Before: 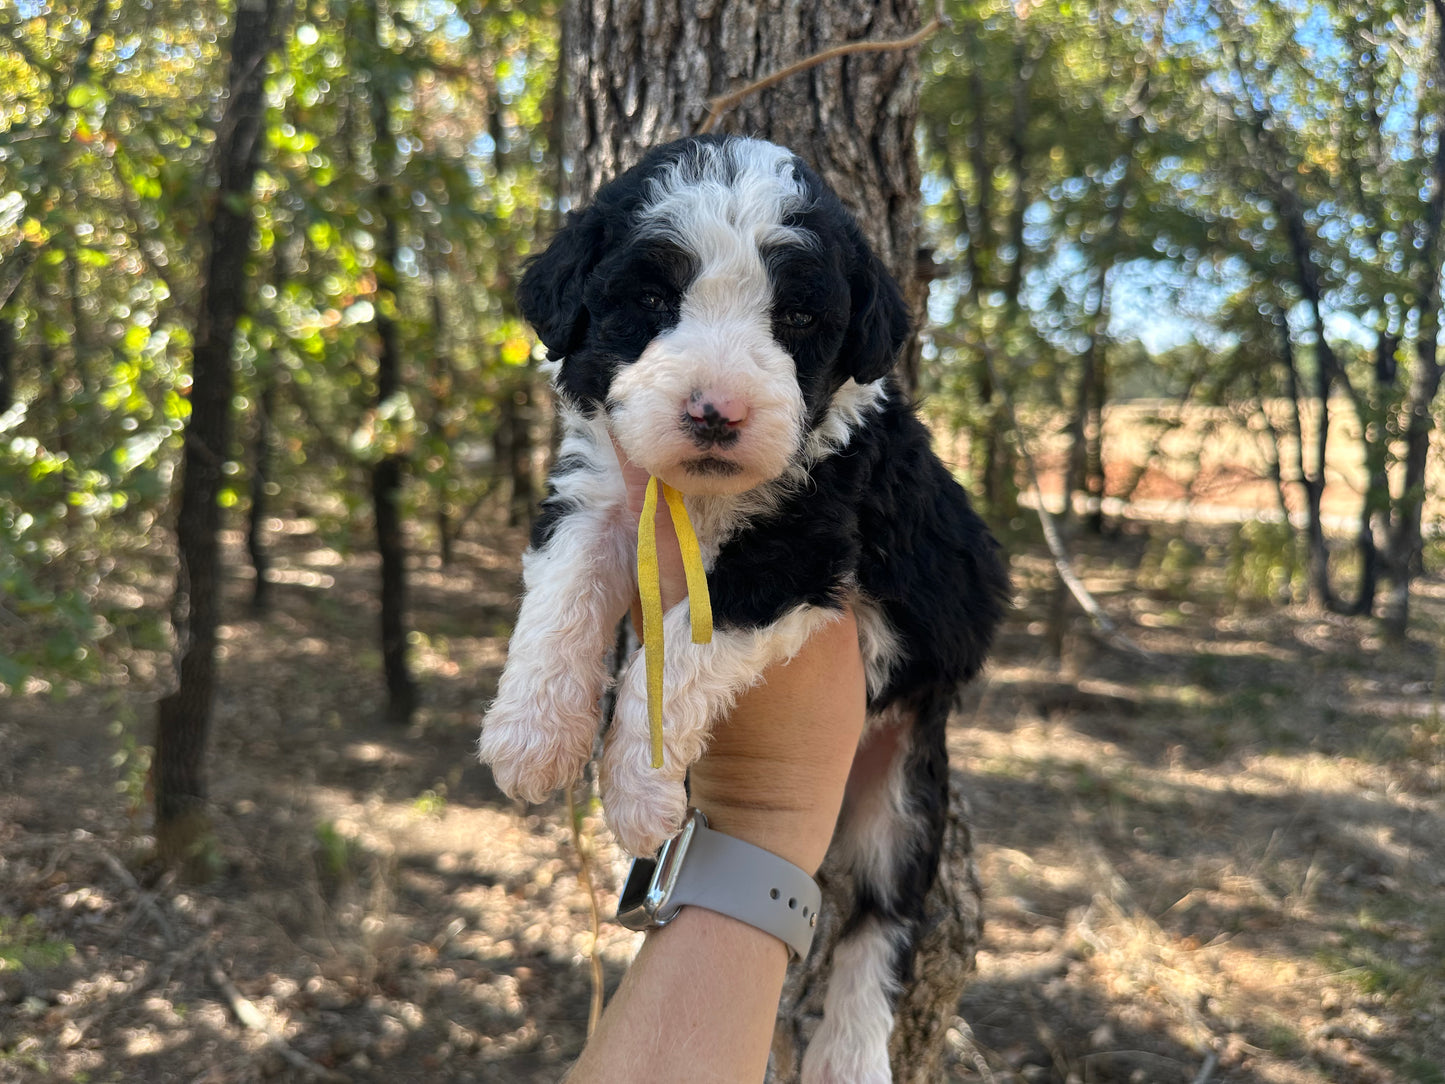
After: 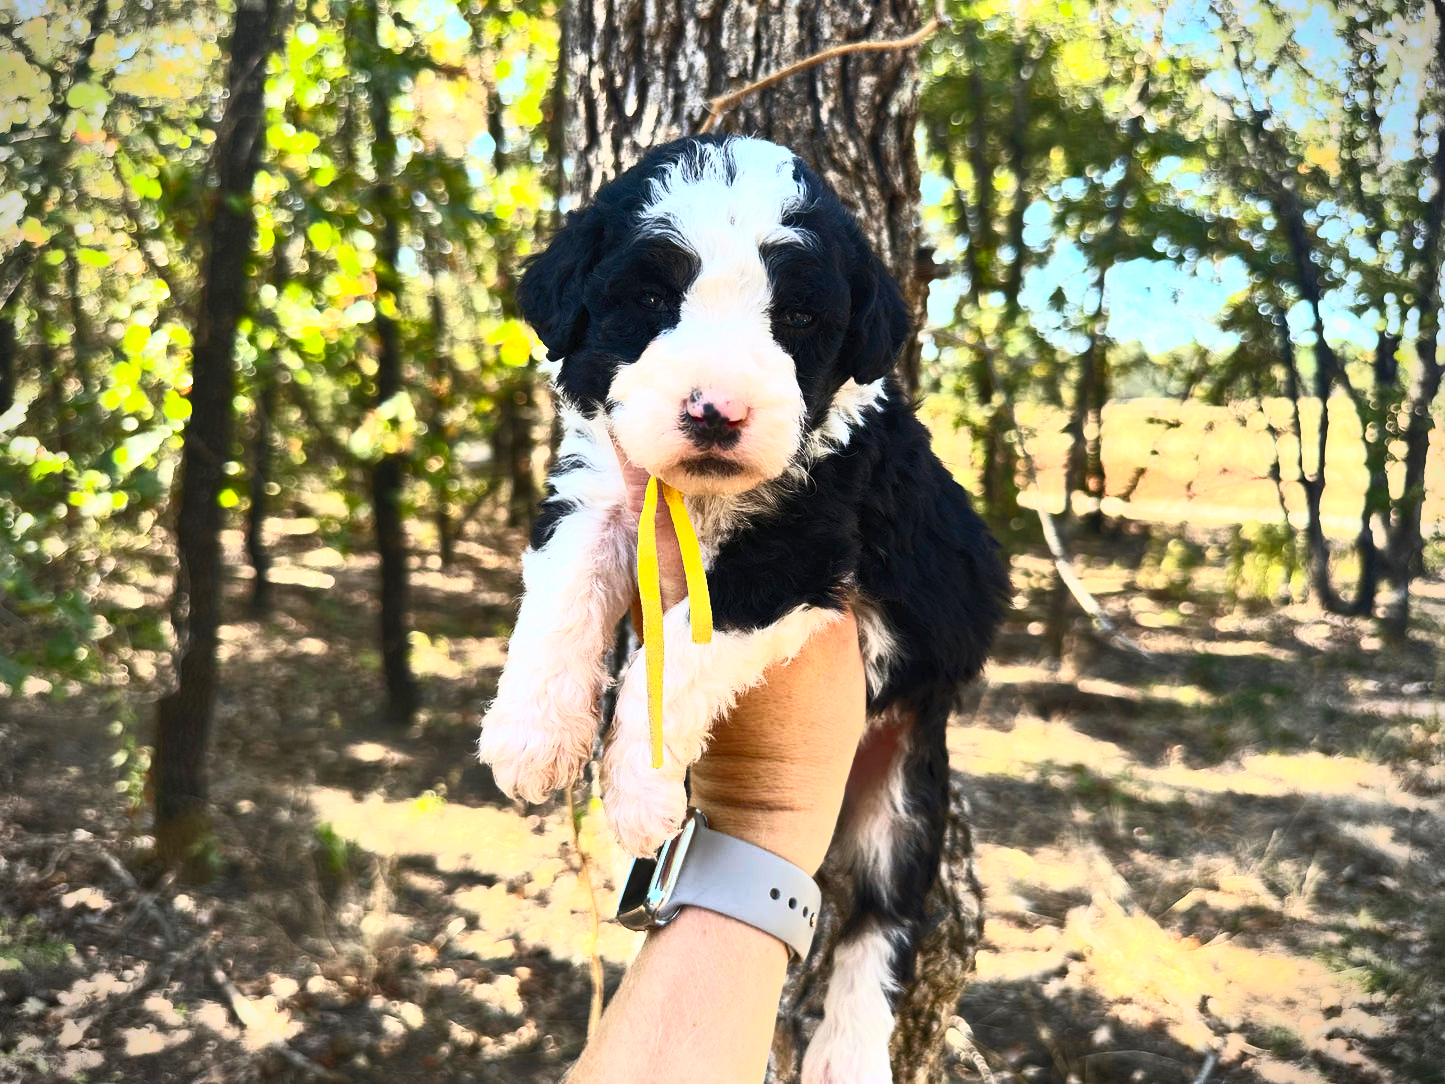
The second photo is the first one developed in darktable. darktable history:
vignetting: dithering 8-bit output, unbound false
contrast brightness saturation: contrast 0.83, brightness 0.59, saturation 0.59
